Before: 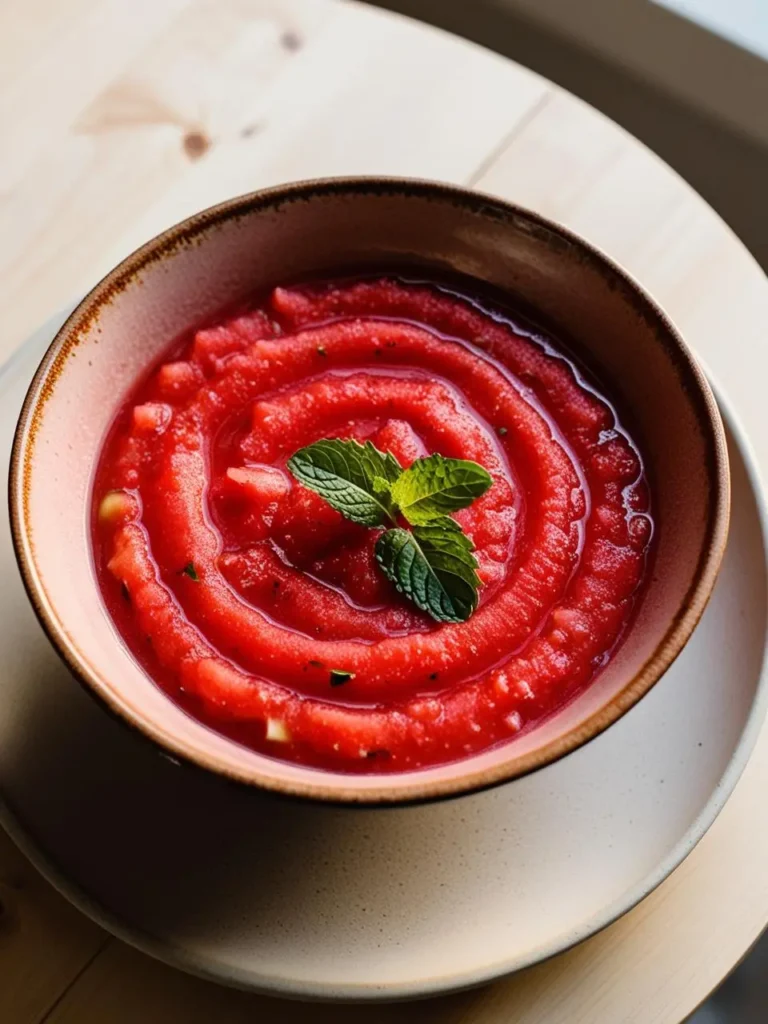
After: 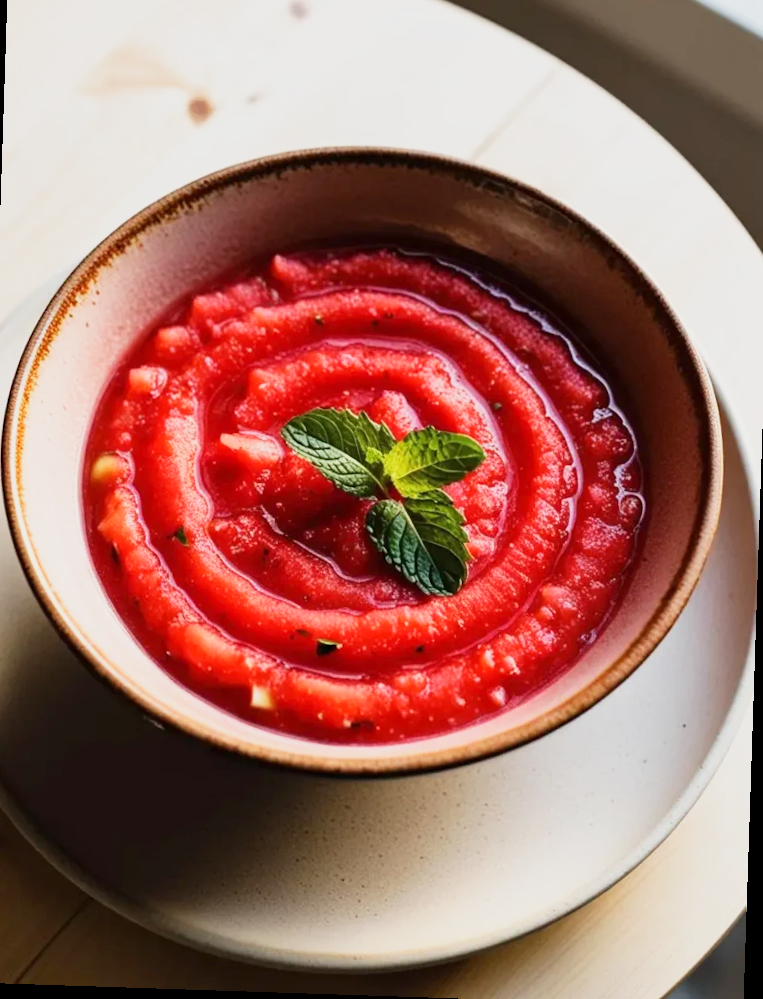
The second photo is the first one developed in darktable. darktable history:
crop and rotate: angle -1.9°, left 3.129%, top 4.039%, right 1.573%, bottom 0.641%
base curve: curves: ch0 [(0, 0) (0.088, 0.125) (0.176, 0.251) (0.354, 0.501) (0.613, 0.749) (1, 0.877)], preserve colors none
